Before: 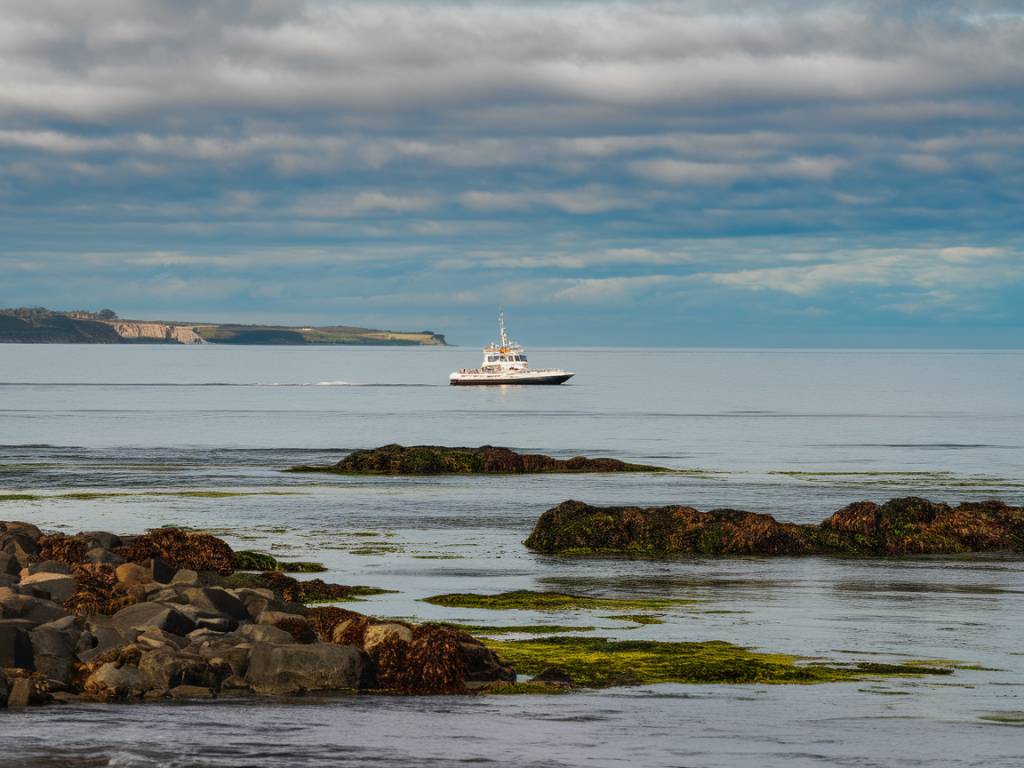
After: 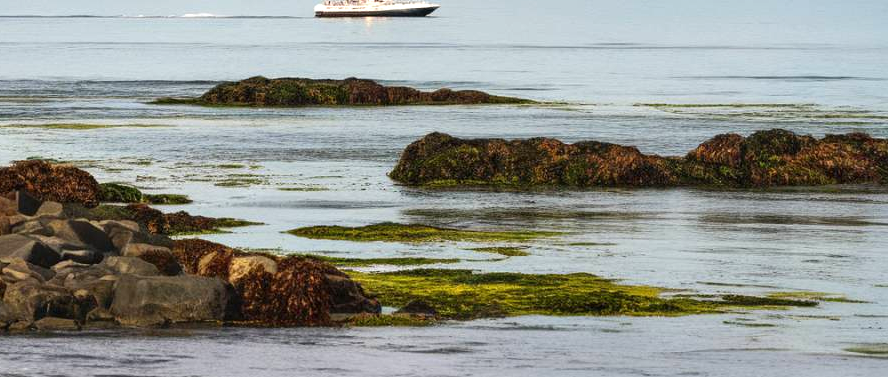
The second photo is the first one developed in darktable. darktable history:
crop and rotate: left 13.281%, top 48.045%, bottom 2.799%
exposure: black level correction 0, exposure 0.703 EV, compensate highlight preservation false
